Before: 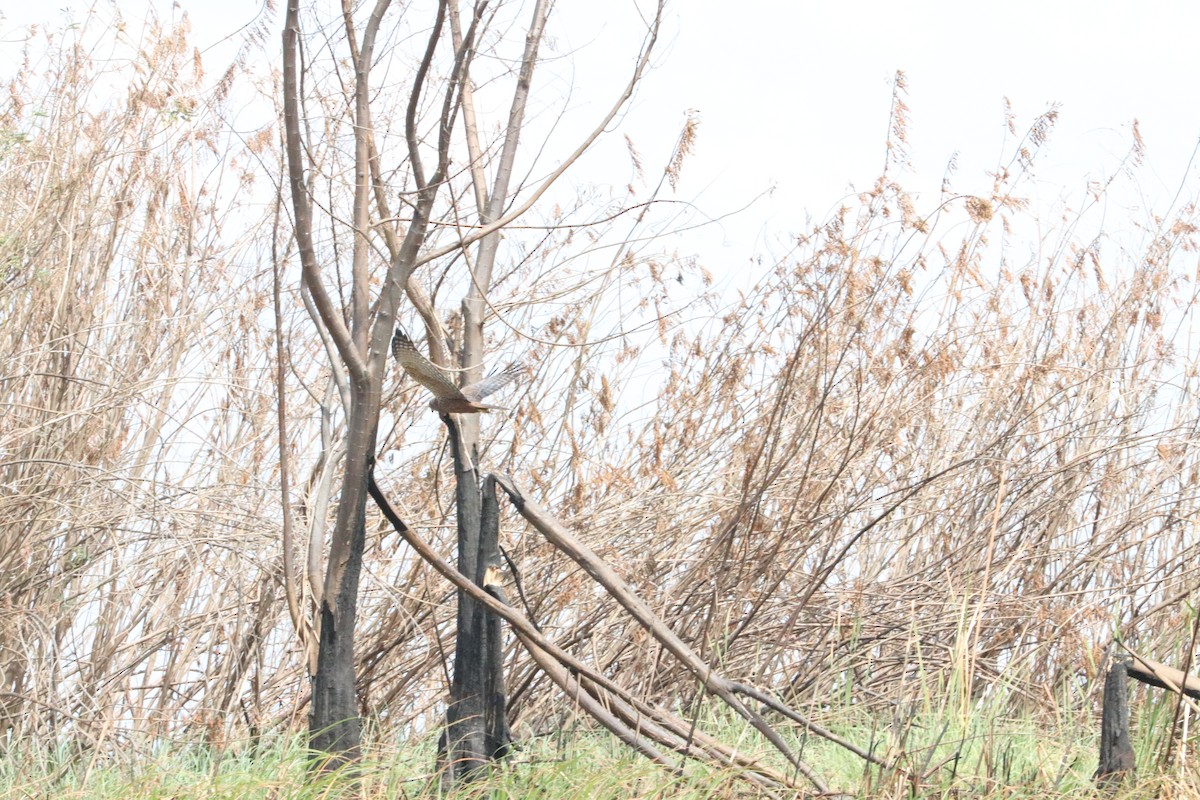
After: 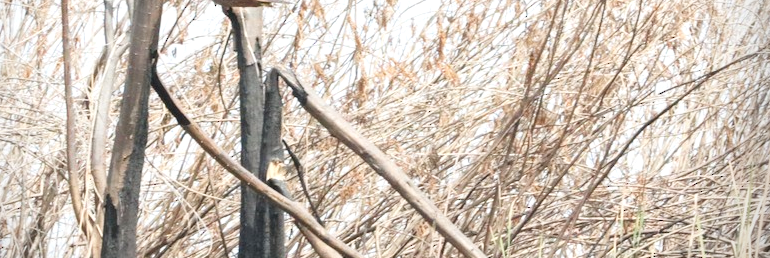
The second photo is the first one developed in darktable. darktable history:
exposure: exposure 0.373 EV, compensate highlight preservation false
crop: left 18.157%, top 50.754%, right 17.627%, bottom 16.898%
vignetting: center (-0.052, -0.358), dithering 8-bit output
tone curve: curves: ch0 [(0, 0) (0.087, 0.054) (0.281, 0.245) (0.532, 0.514) (0.835, 0.818) (0.994, 0.955)]; ch1 [(0, 0) (0.27, 0.195) (0.406, 0.435) (0.452, 0.474) (0.495, 0.5) (0.514, 0.508) (0.537, 0.556) (0.654, 0.689) (1, 1)]; ch2 [(0, 0) (0.269, 0.299) (0.459, 0.441) (0.498, 0.499) (0.523, 0.52) (0.551, 0.549) (0.633, 0.625) (0.659, 0.681) (0.718, 0.764) (1, 1)], preserve colors none
